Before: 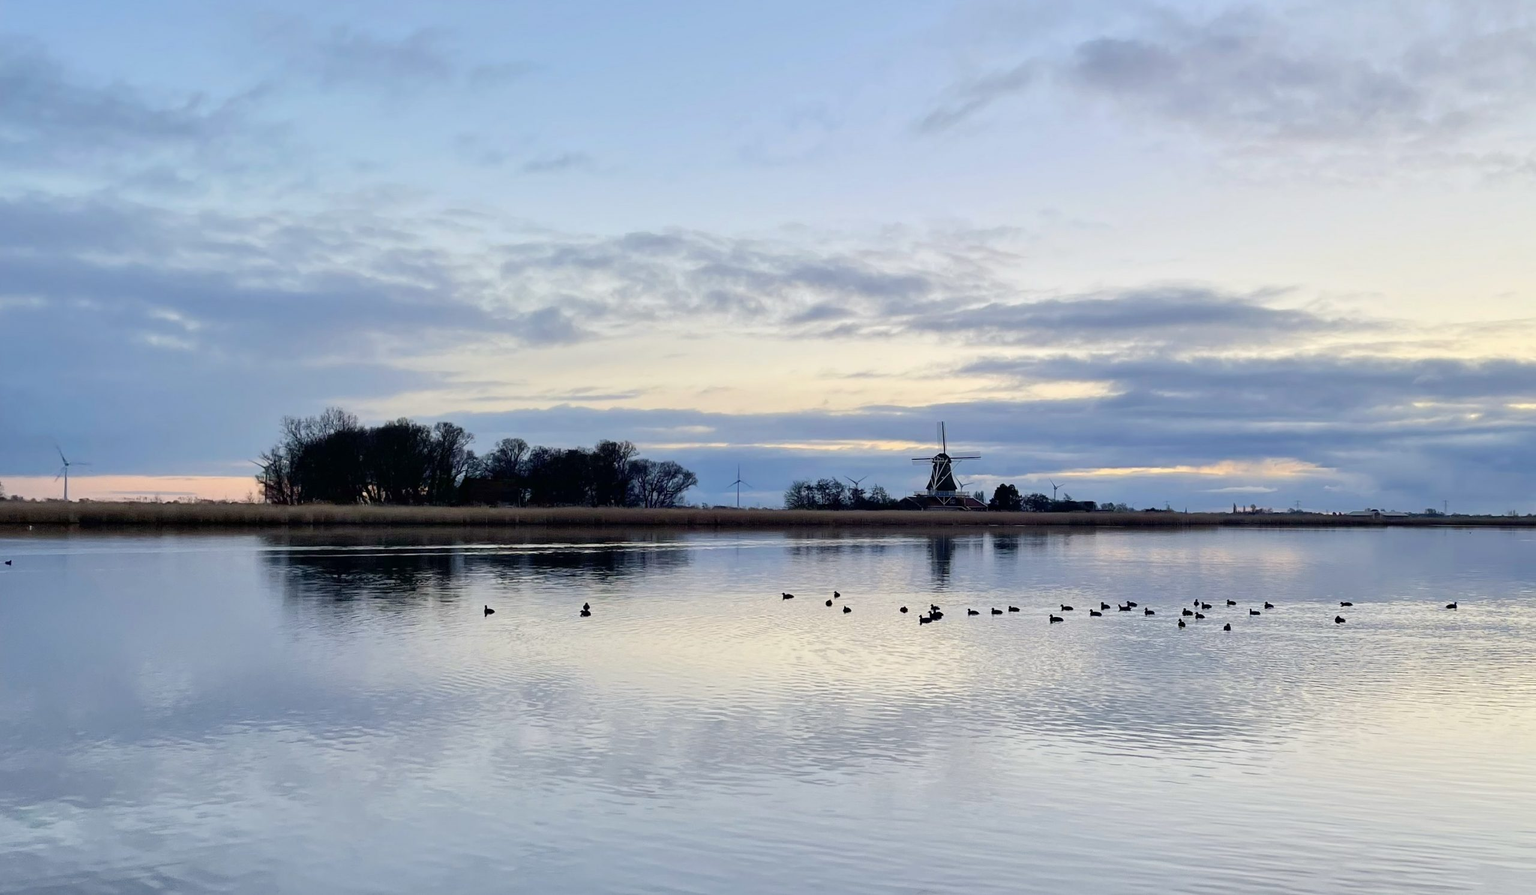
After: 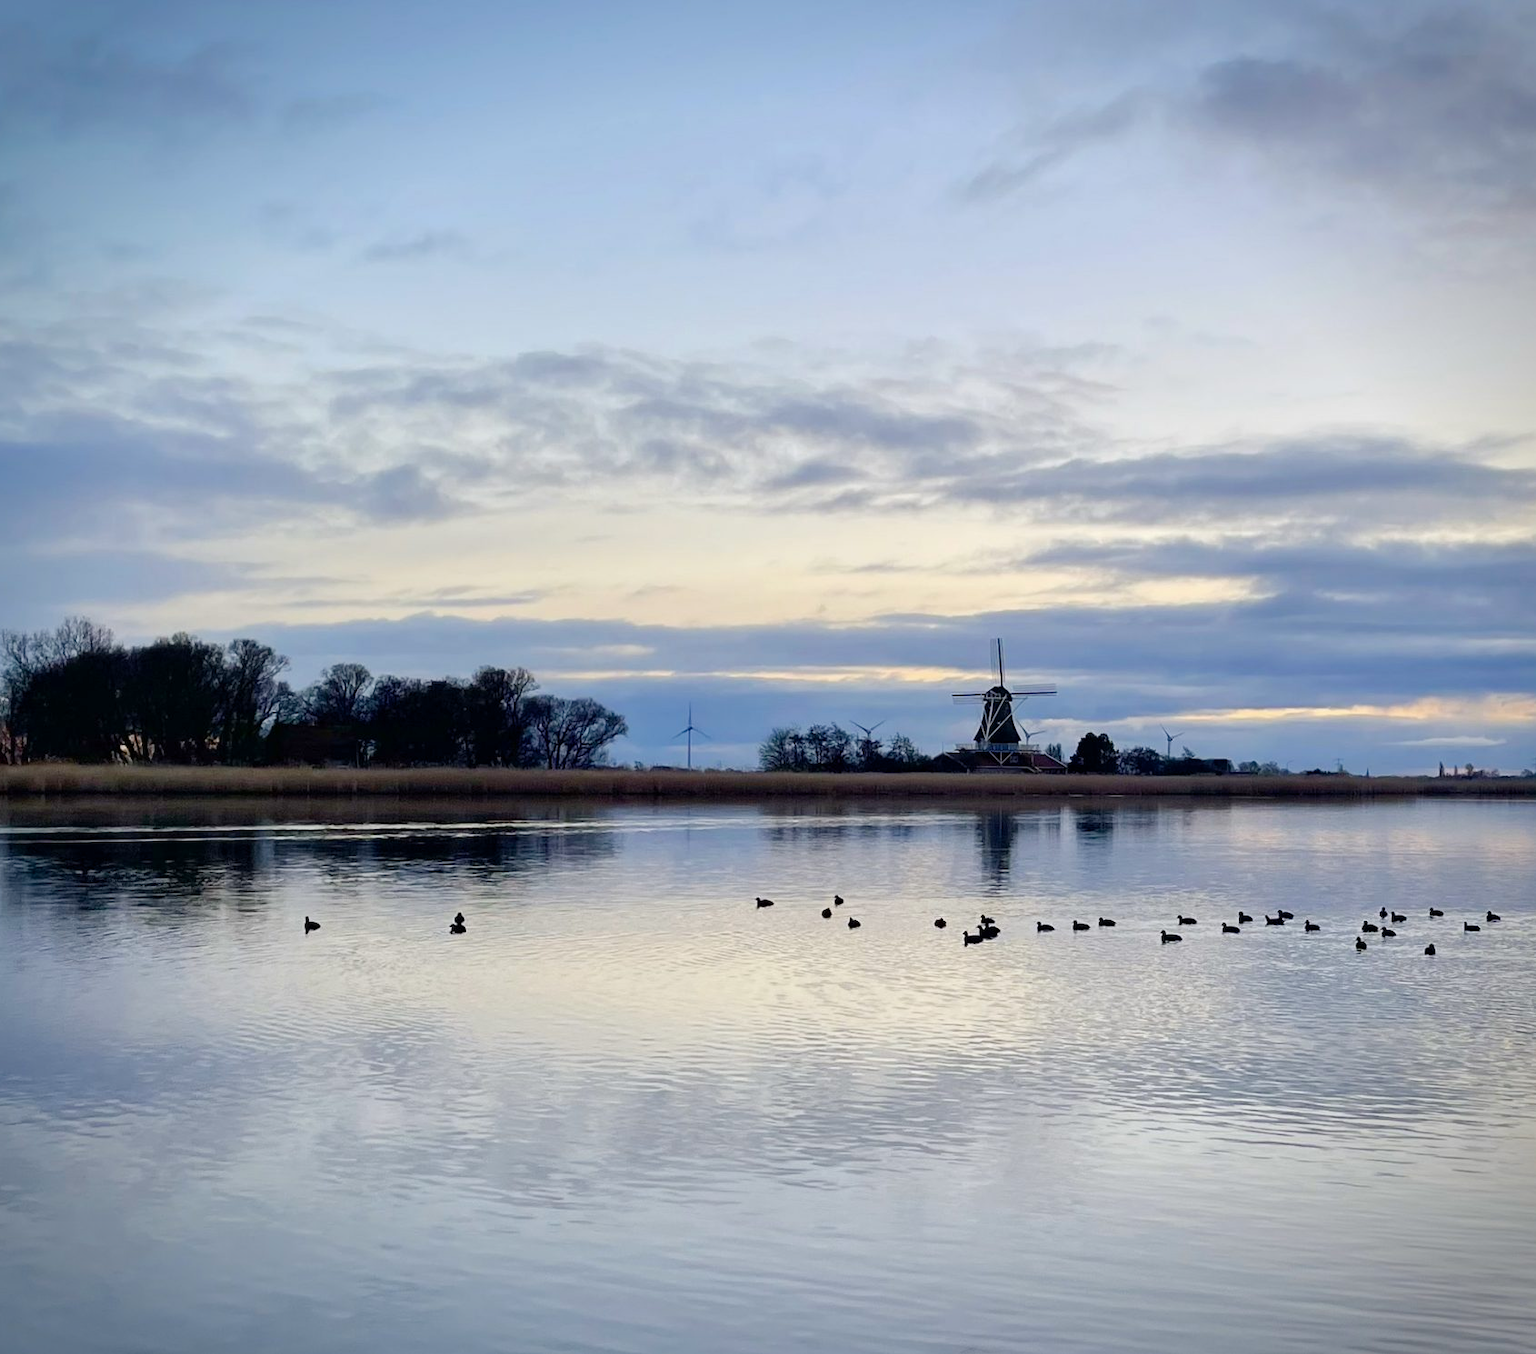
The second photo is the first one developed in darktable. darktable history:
vignetting: fall-off start 88.53%, fall-off radius 44.2%, saturation 0.376, width/height ratio 1.161
color balance rgb: perceptual saturation grading › global saturation 20%, perceptual saturation grading › highlights -25%, perceptual saturation grading › shadows 25%
crop and rotate: left 18.442%, right 15.508%
